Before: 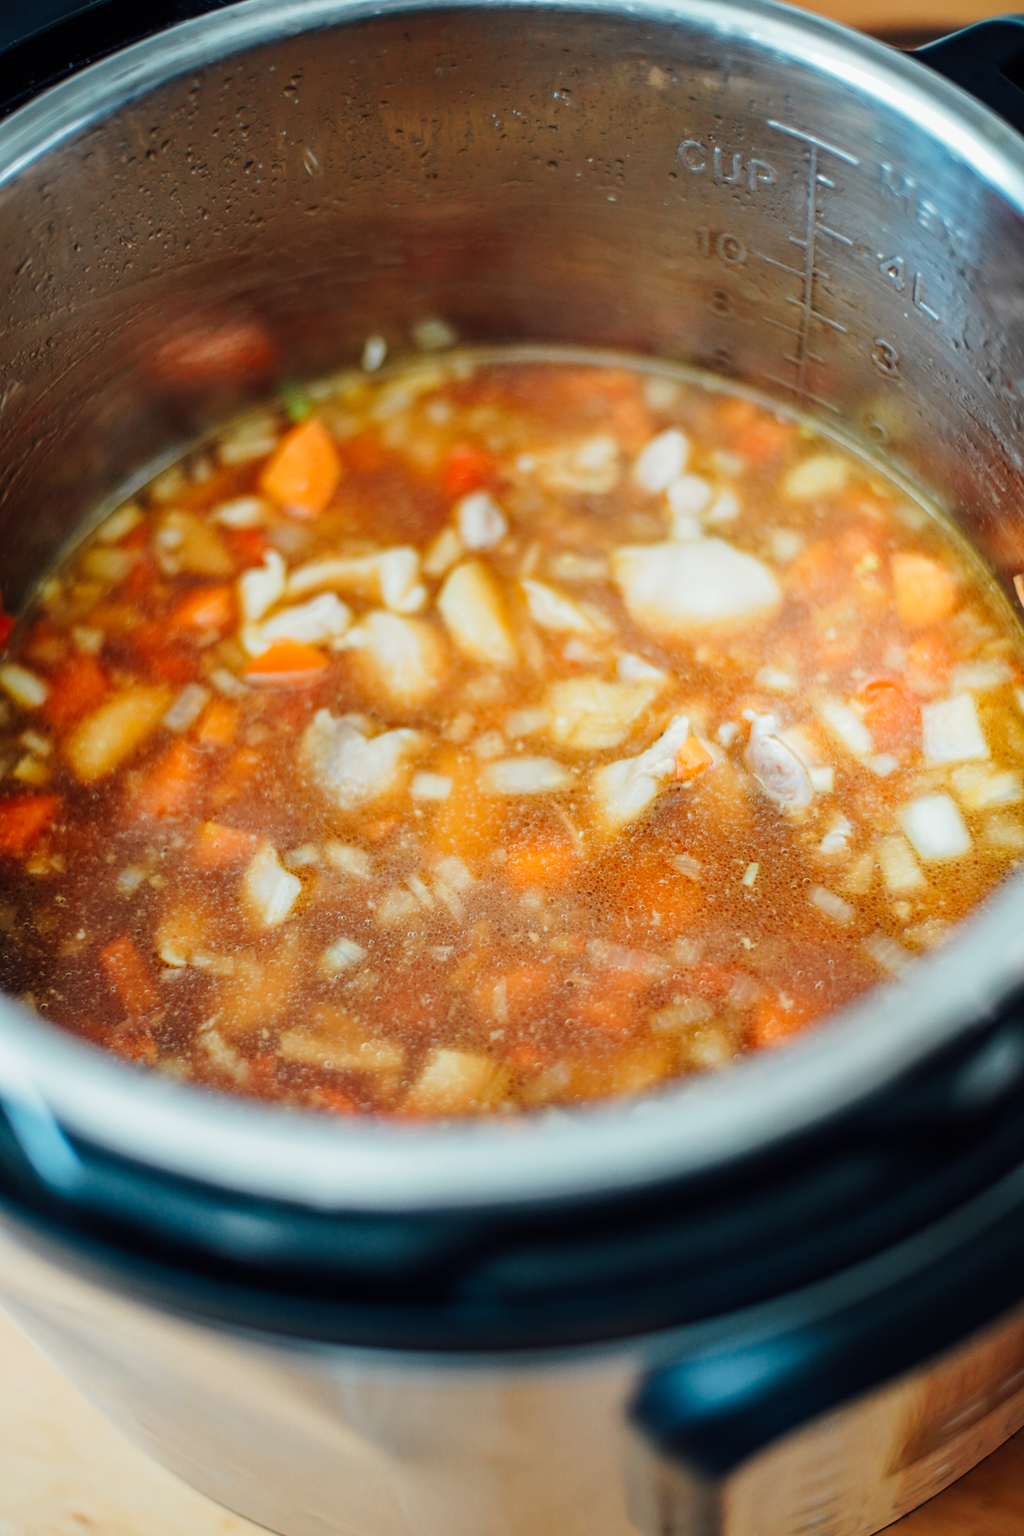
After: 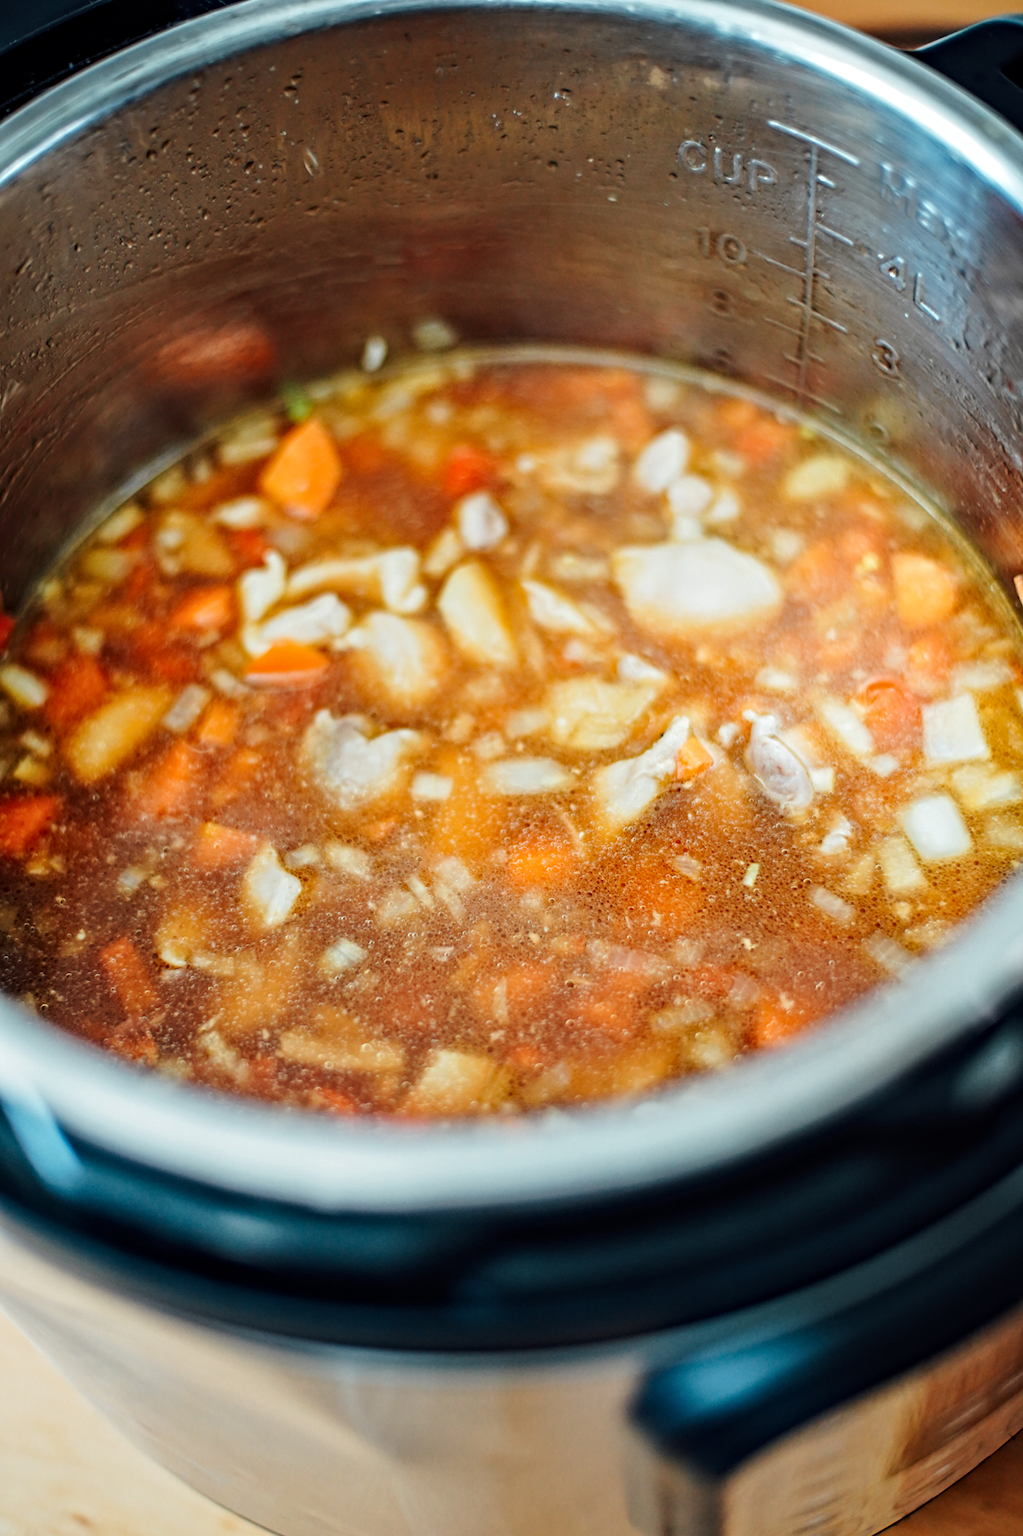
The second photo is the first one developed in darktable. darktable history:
contrast equalizer: y [[0.5, 0.501, 0.525, 0.597, 0.58, 0.514], [0.5 ×6], [0.5 ×6], [0 ×6], [0 ×6]]
exposure: compensate highlight preservation false
